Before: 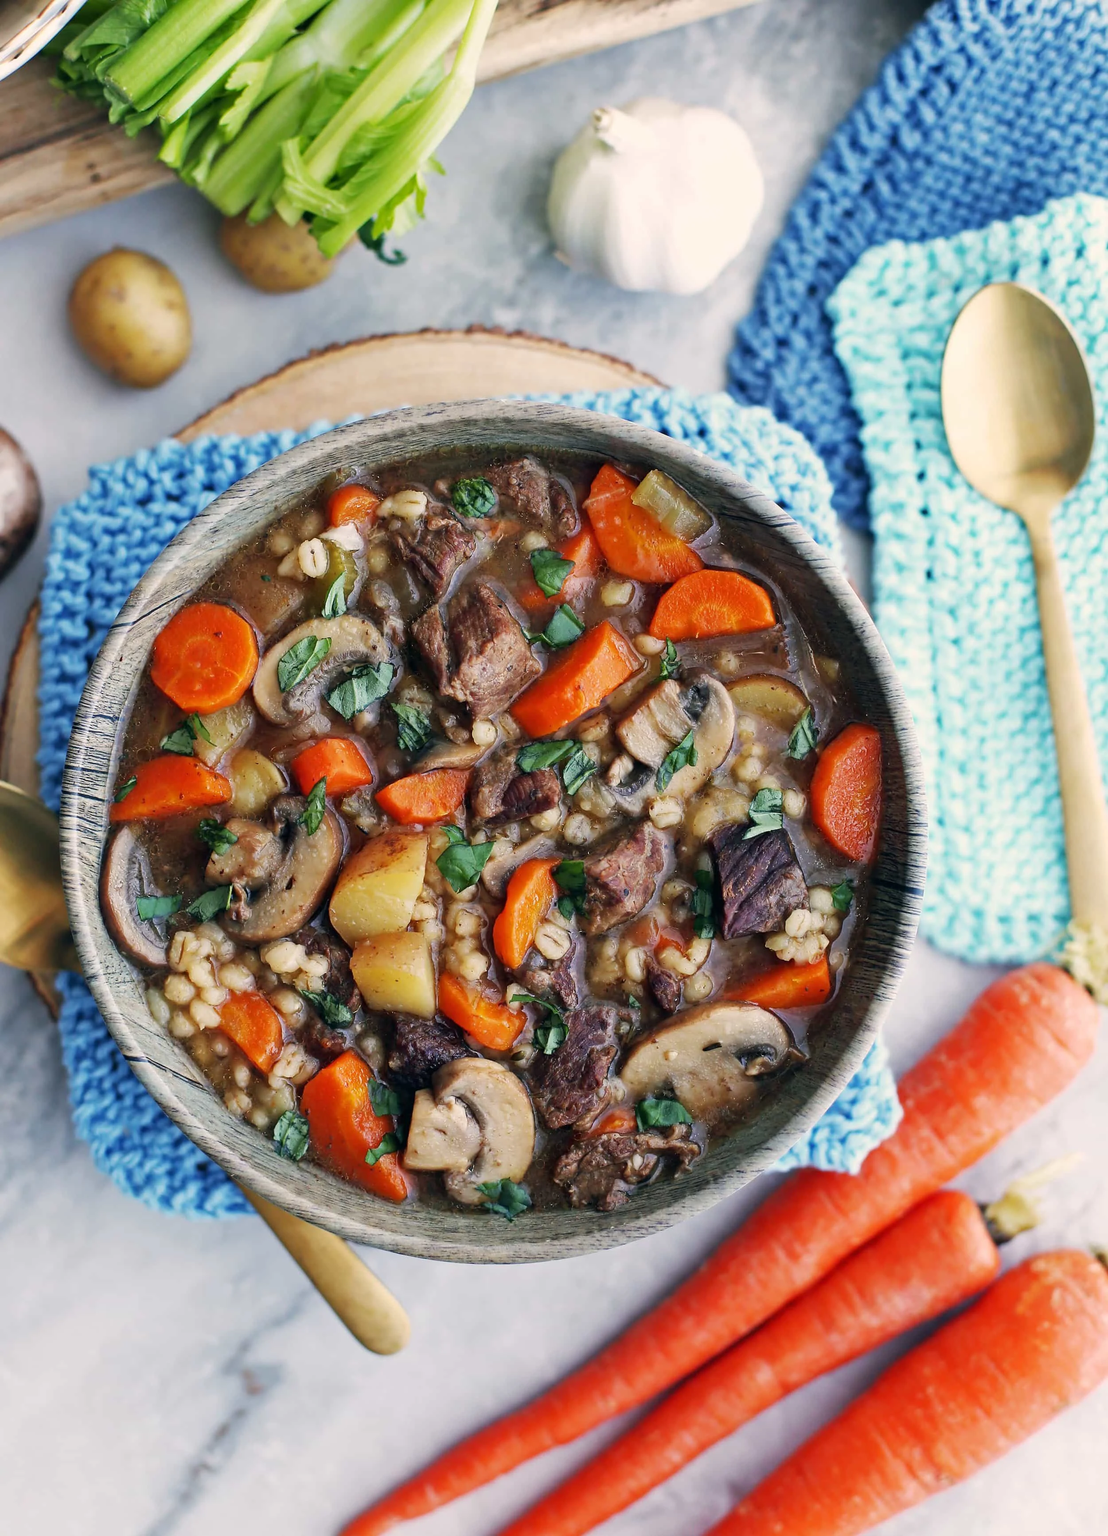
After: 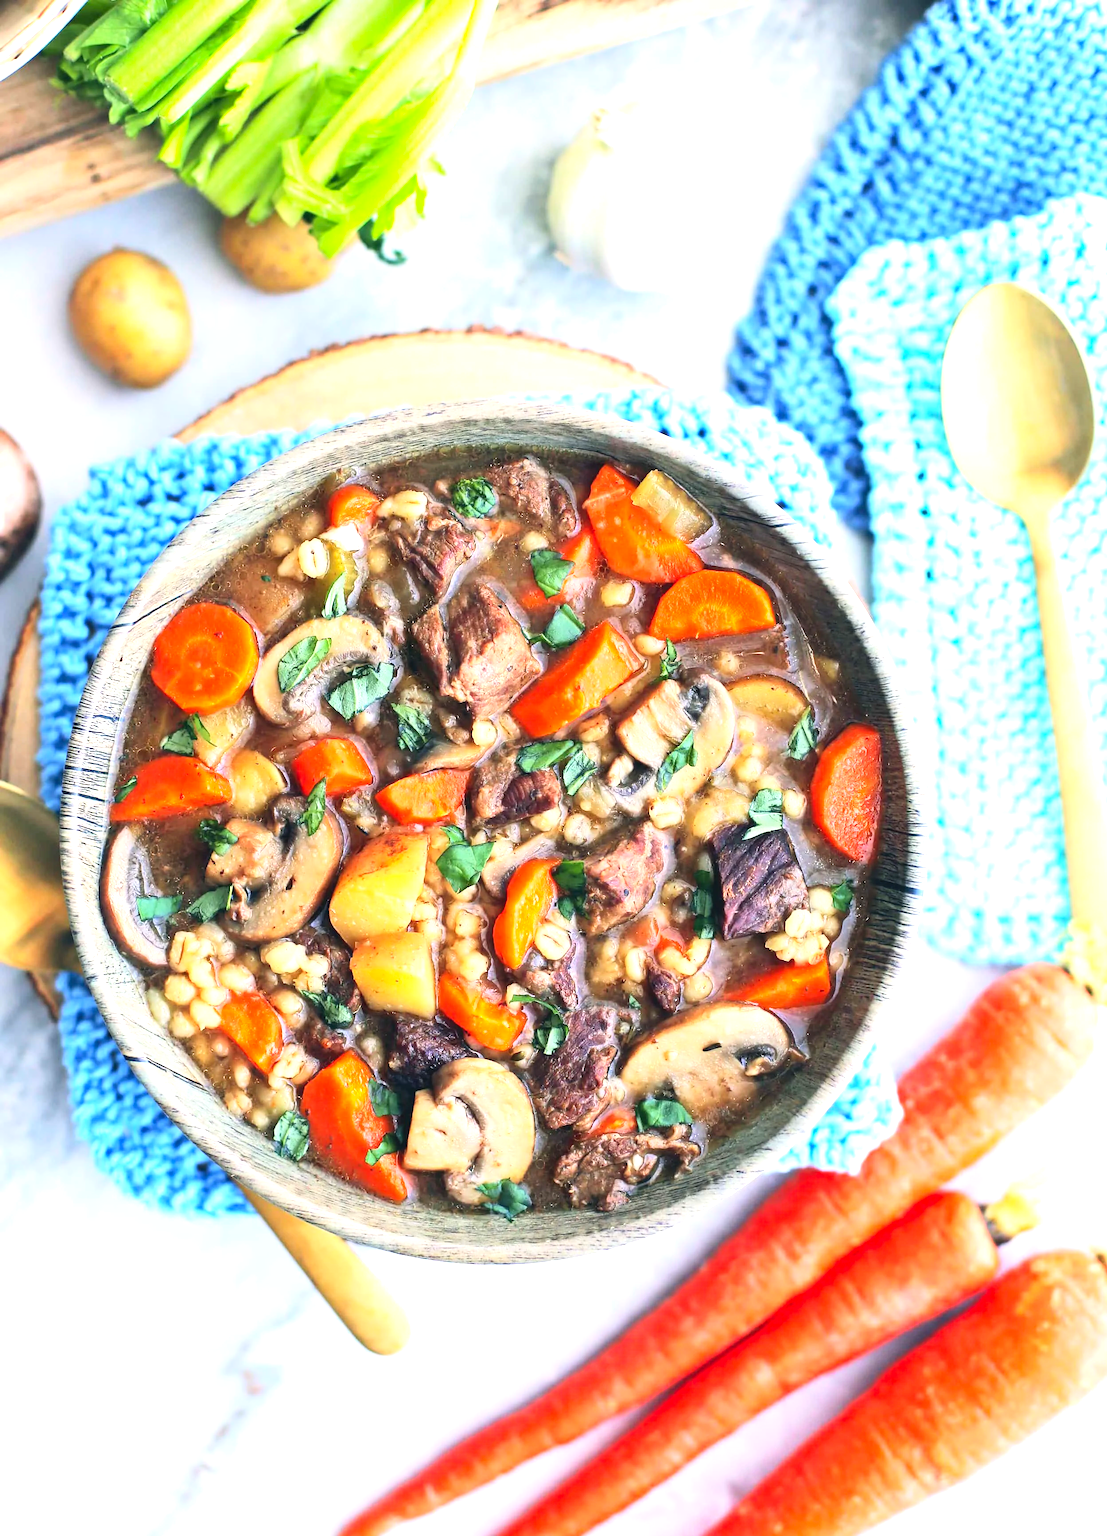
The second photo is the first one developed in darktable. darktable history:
contrast brightness saturation: contrast 0.202, brightness 0.165, saturation 0.222
exposure: black level correction -0.002, exposure 1.113 EV, compensate highlight preservation false
